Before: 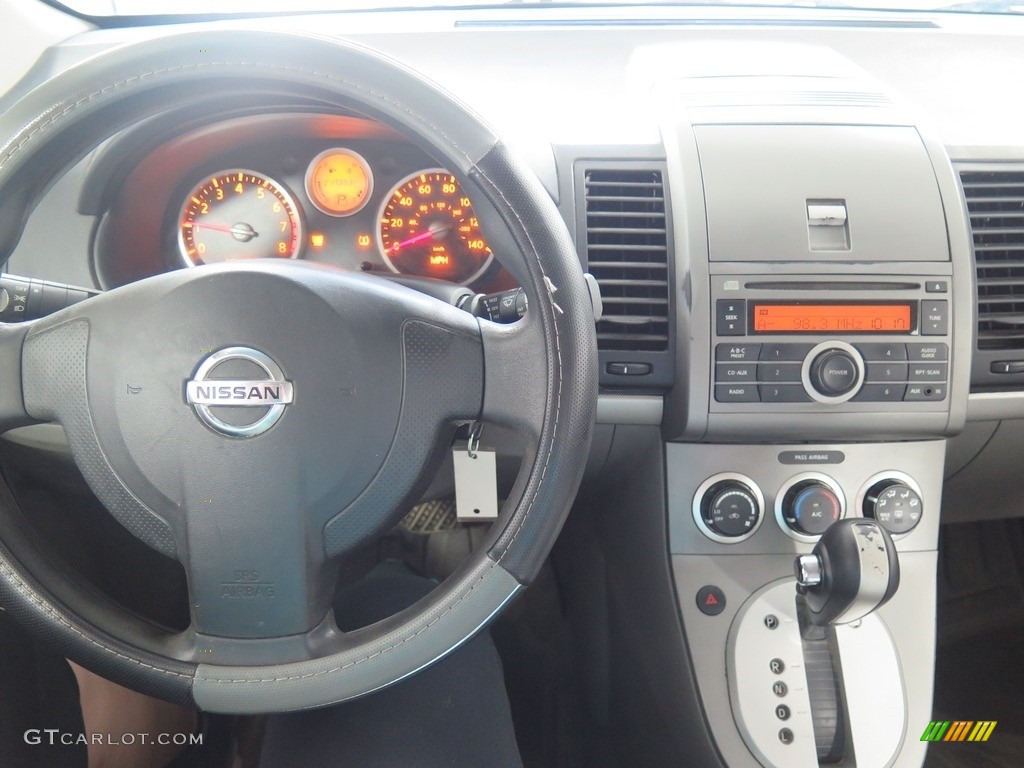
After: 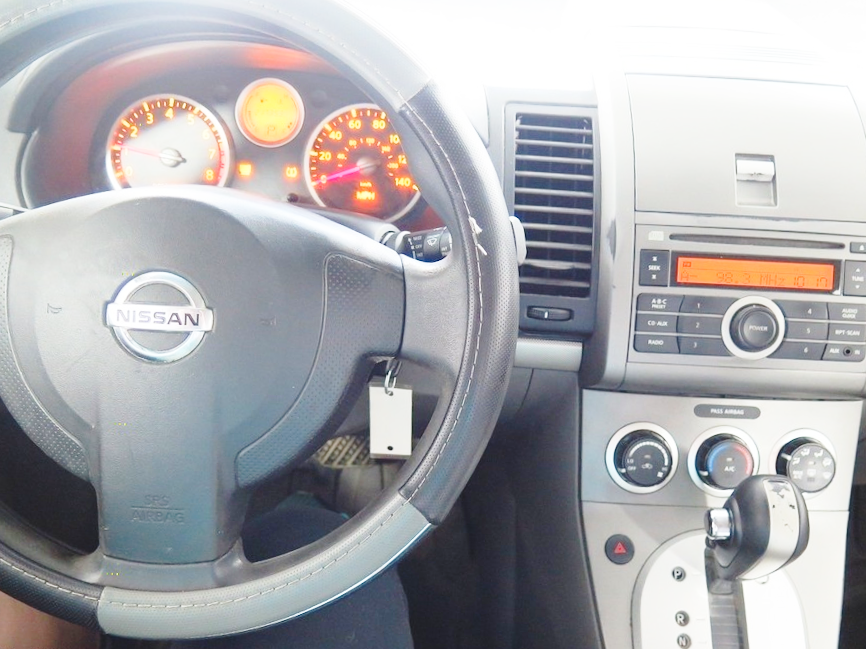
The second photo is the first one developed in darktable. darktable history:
contrast brightness saturation: saturation 0.134
base curve: curves: ch0 [(0, 0) (0.028, 0.03) (0.121, 0.232) (0.46, 0.748) (0.859, 0.968) (1, 1)], preserve colors none
crop and rotate: angle -2.94°, left 5.074%, top 5.176%, right 4.651%, bottom 4.628%
